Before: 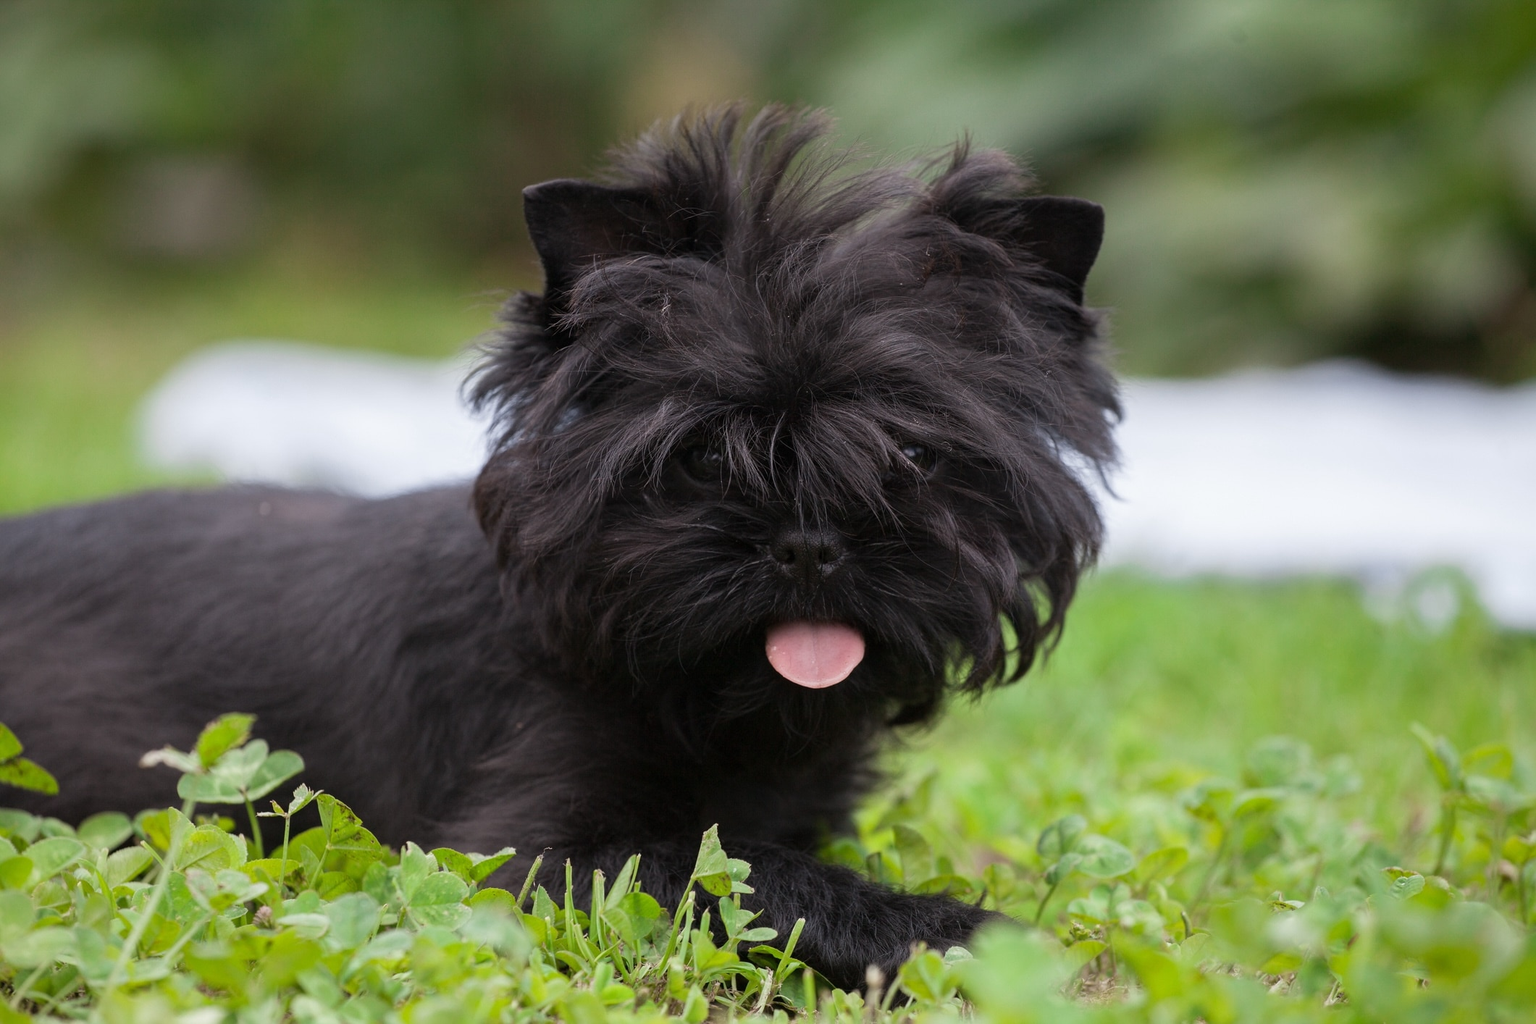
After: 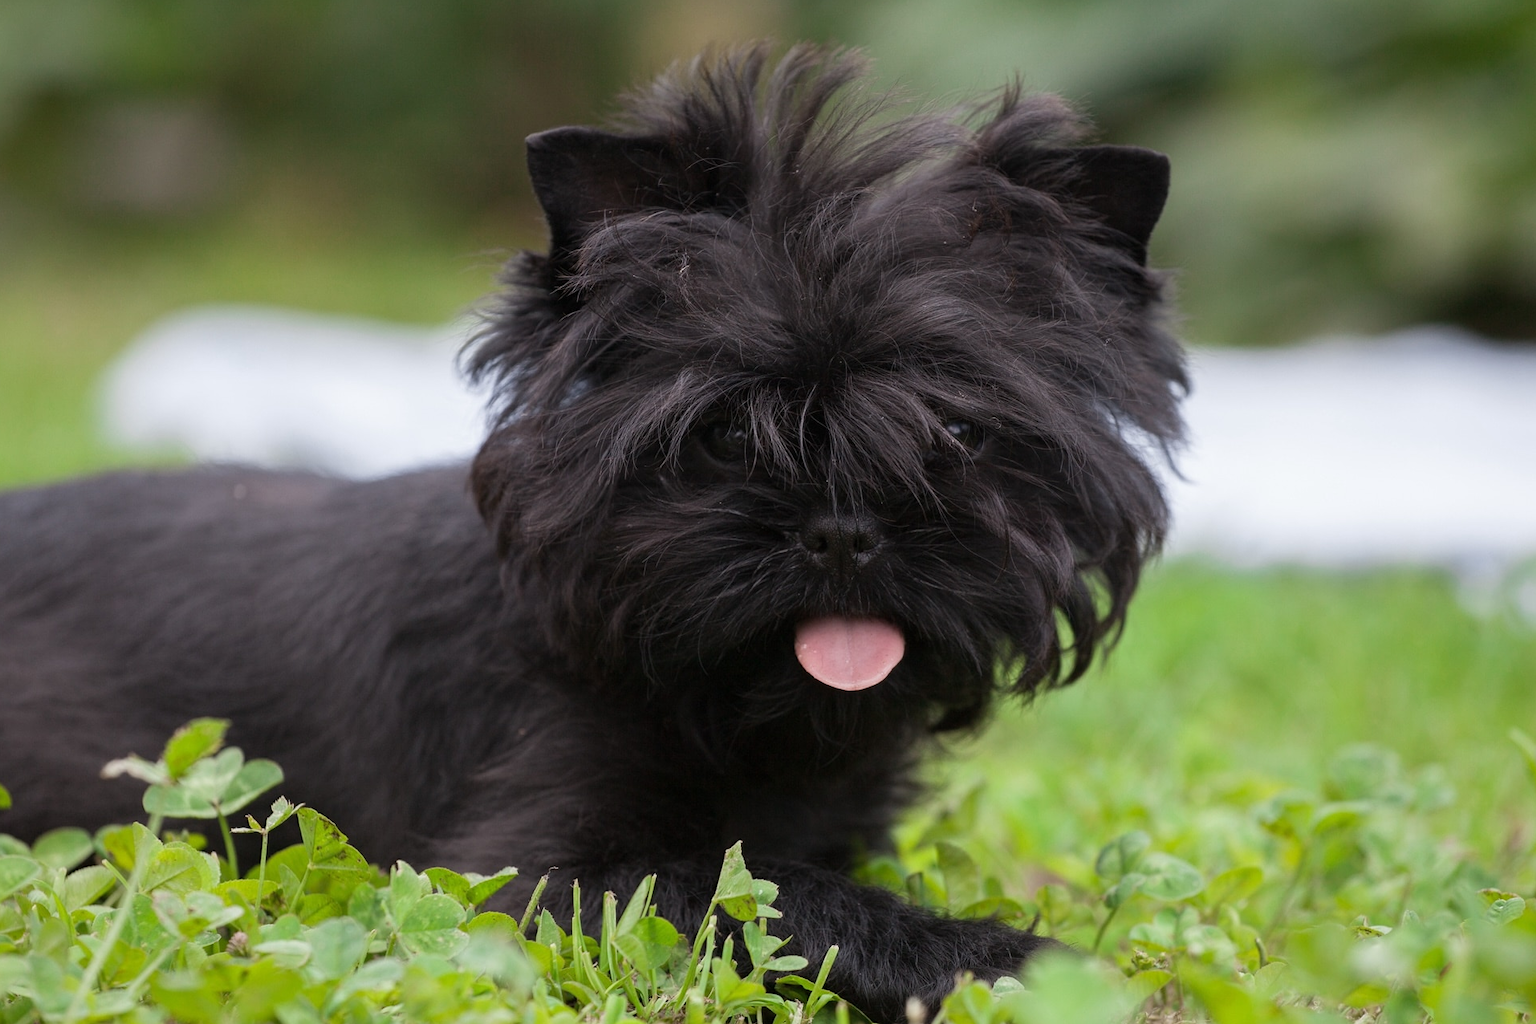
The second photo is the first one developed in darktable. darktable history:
crop: left 3.173%, top 6.388%, right 6.568%, bottom 3.293%
